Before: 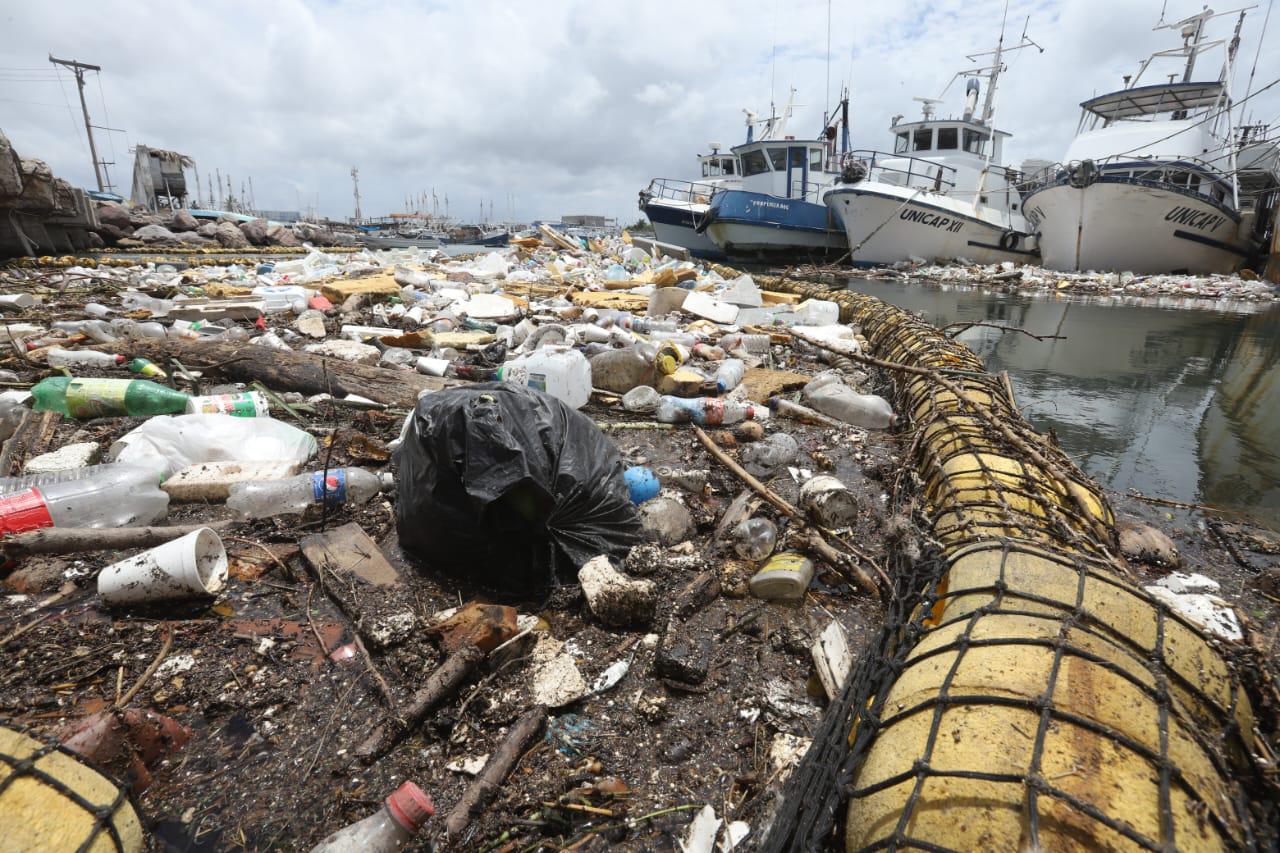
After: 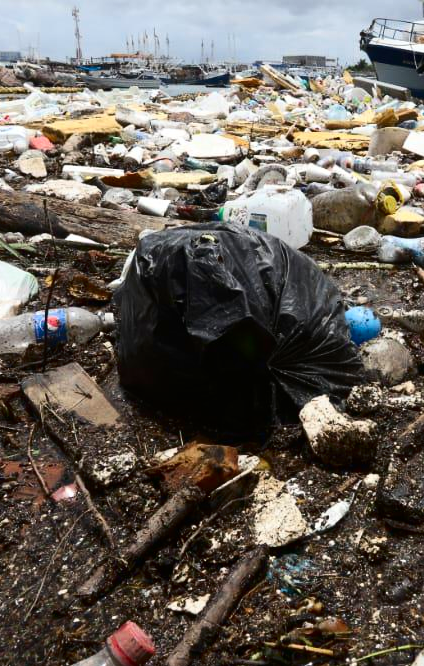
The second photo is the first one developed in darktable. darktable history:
crop and rotate: left 21.817%, top 18.833%, right 45.029%, bottom 2.996%
contrast brightness saturation: contrast 0.21, brightness -0.109, saturation 0.207
